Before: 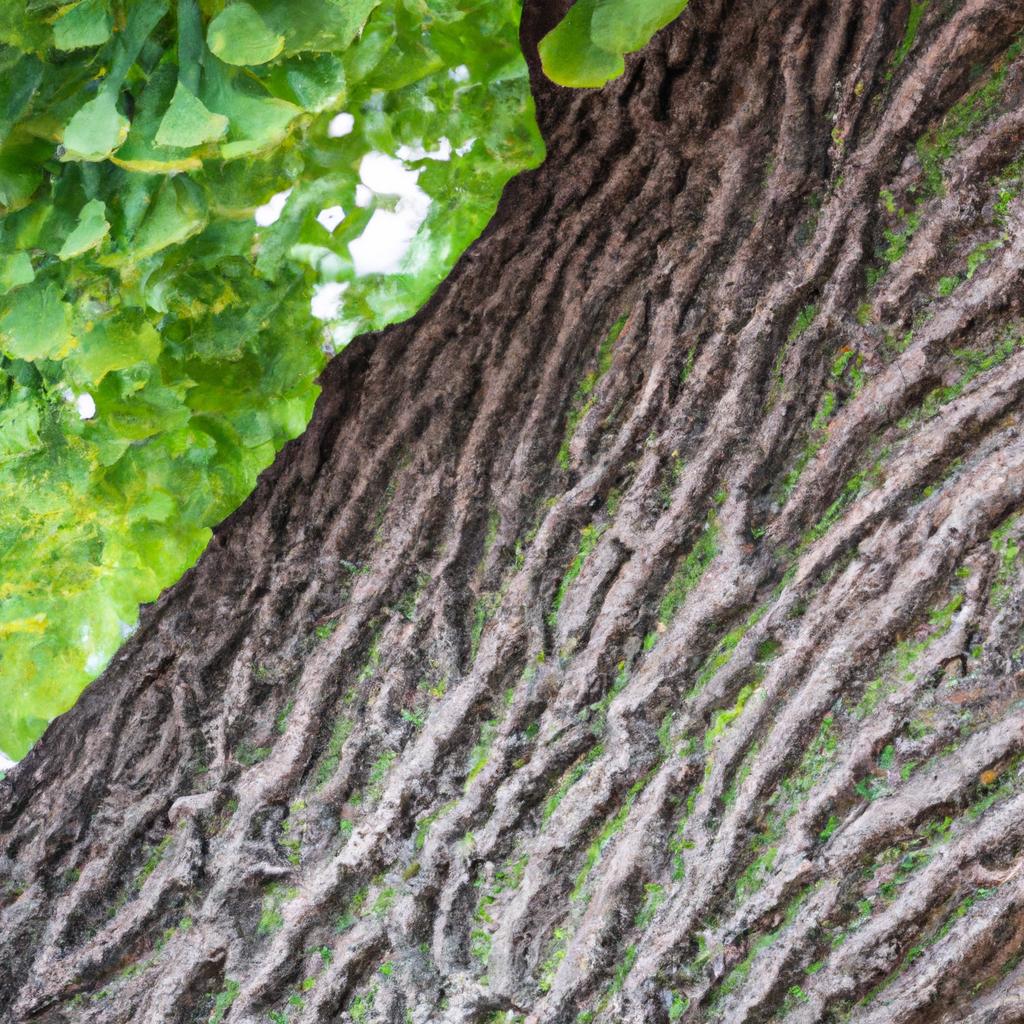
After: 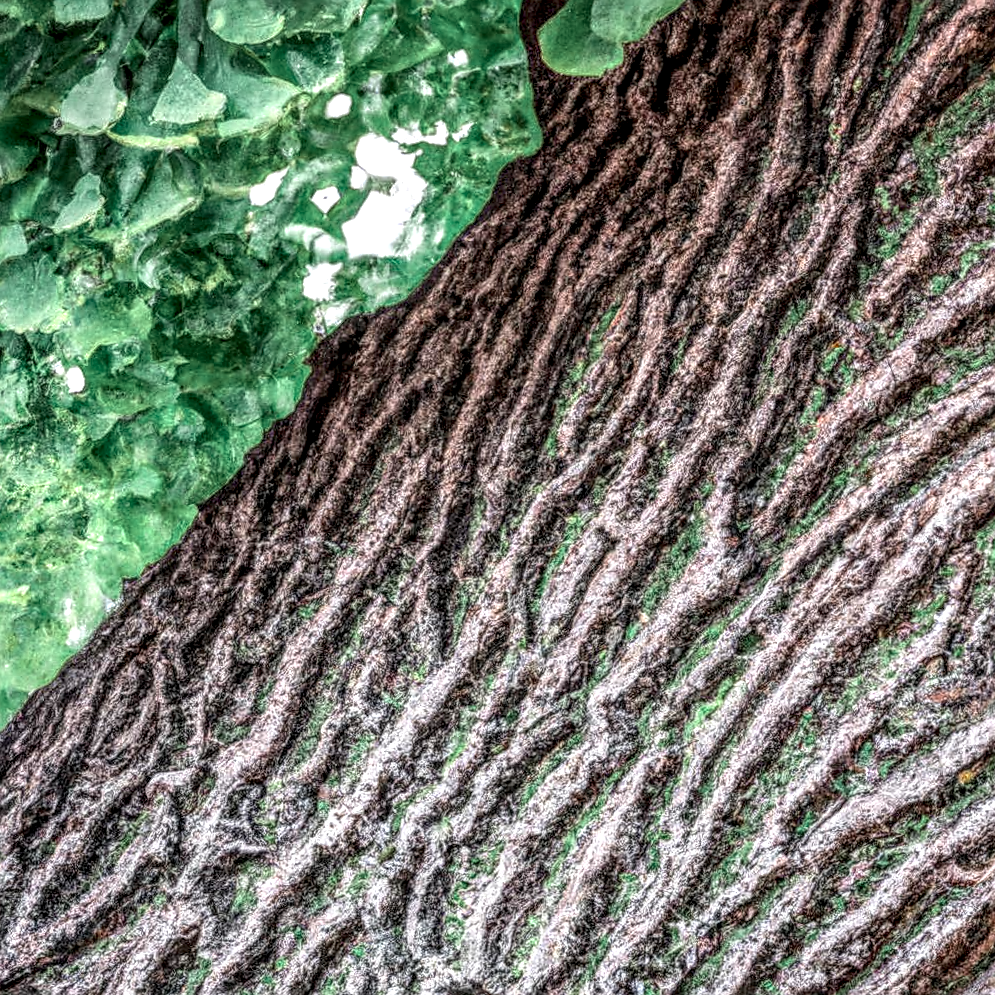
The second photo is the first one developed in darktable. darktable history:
crop and rotate: angle -1.68°
sharpen: on, module defaults
color correction: highlights b* -0.061
local contrast: highlights 4%, shadows 6%, detail 300%, midtone range 0.298
color zones: curves: ch0 [(0, 0.466) (0.128, 0.466) (0.25, 0.5) (0.375, 0.456) (0.5, 0.5) (0.625, 0.5) (0.737, 0.652) (0.875, 0.5)]; ch1 [(0, 0.603) (0.125, 0.618) (0.261, 0.348) (0.372, 0.353) (0.497, 0.363) (0.611, 0.45) (0.731, 0.427) (0.875, 0.518) (0.998, 0.652)]; ch2 [(0, 0.559) (0.125, 0.451) (0.253, 0.564) (0.37, 0.578) (0.5, 0.466) (0.625, 0.471) (0.731, 0.471) (0.88, 0.485)], mix 34.07%
